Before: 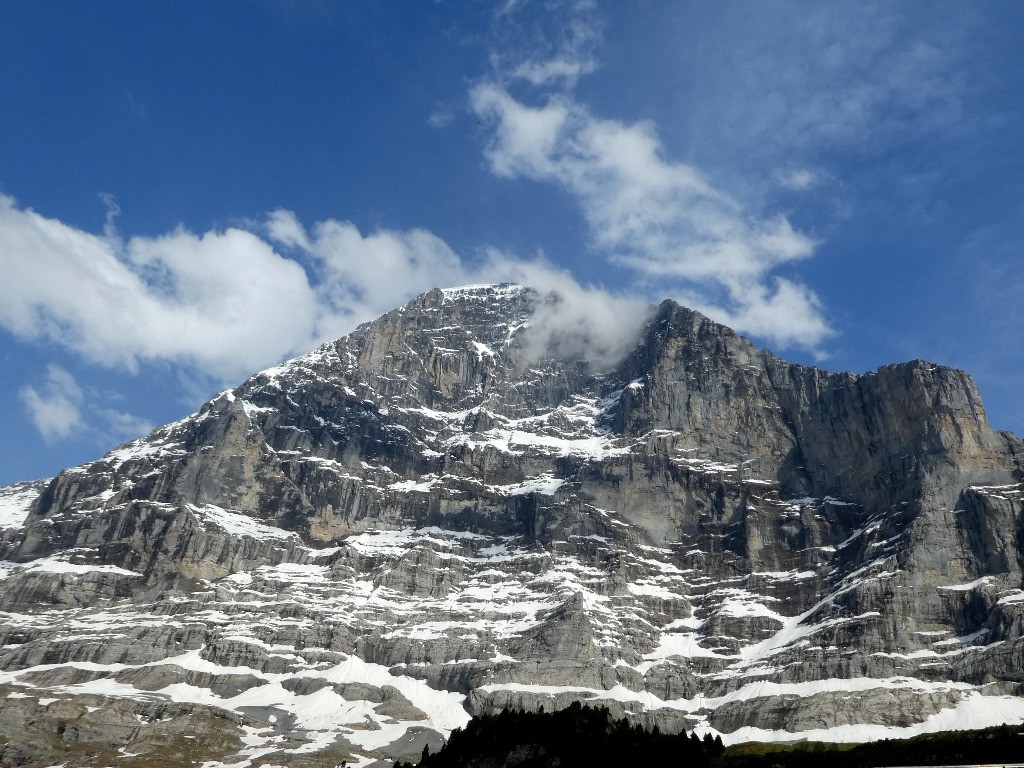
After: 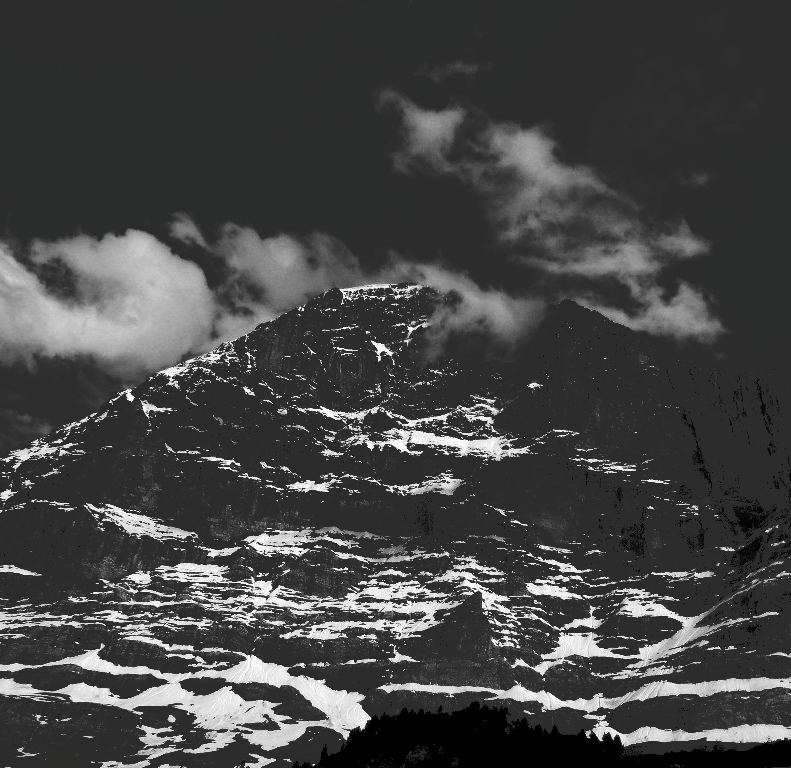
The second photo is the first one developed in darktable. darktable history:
contrast brightness saturation: contrast 0.023, brightness -0.997, saturation -0.994
tone curve: curves: ch0 [(0, 0) (0.003, 0.178) (0.011, 0.177) (0.025, 0.177) (0.044, 0.178) (0.069, 0.178) (0.1, 0.18) (0.136, 0.183) (0.177, 0.199) (0.224, 0.227) (0.277, 0.278) (0.335, 0.357) (0.399, 0.449) (0.468, 0.546) (0.543, 0.65) (0.623, 0.724) (0.709, 0.804) (0.801, 0.868) (0.898, 0.921) (1, 1)], color space Lab, independent channels, preserve colors none
crop: left 9.877%, right 12.875%
